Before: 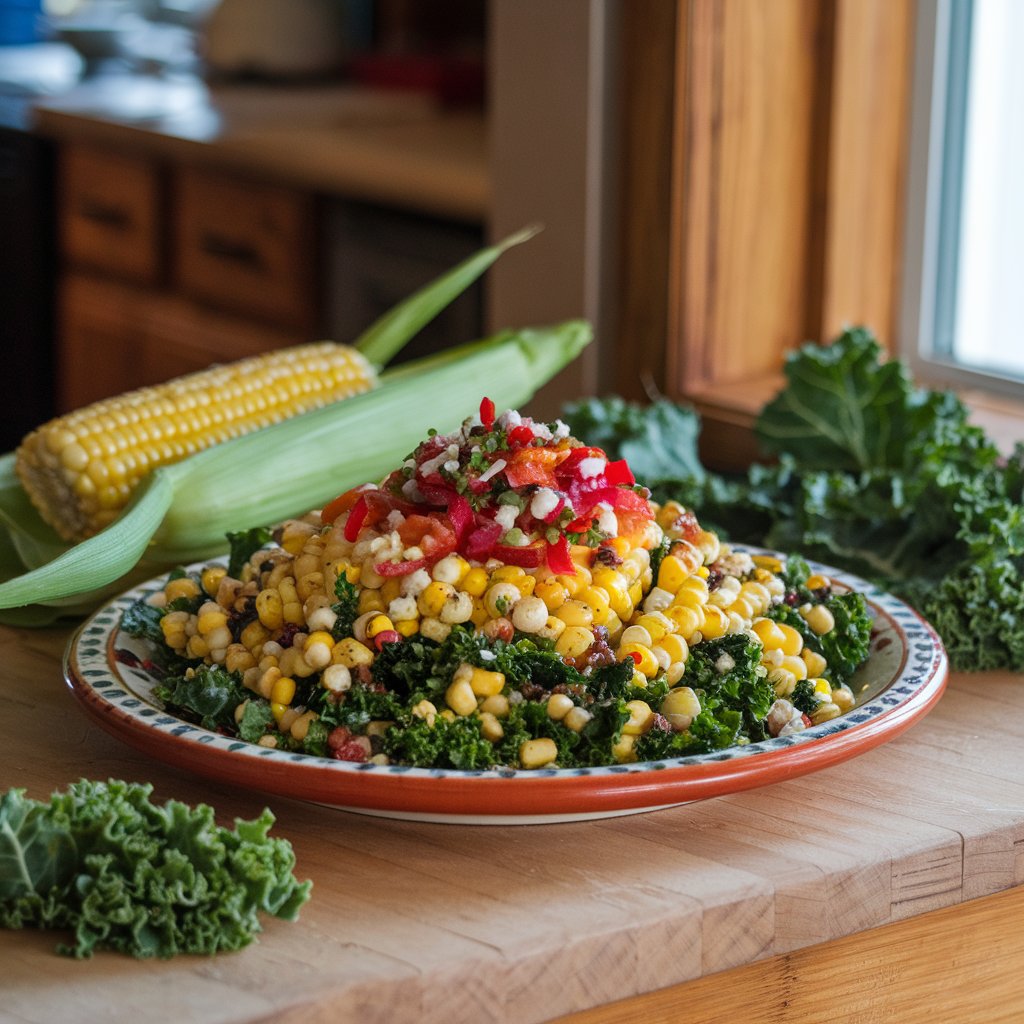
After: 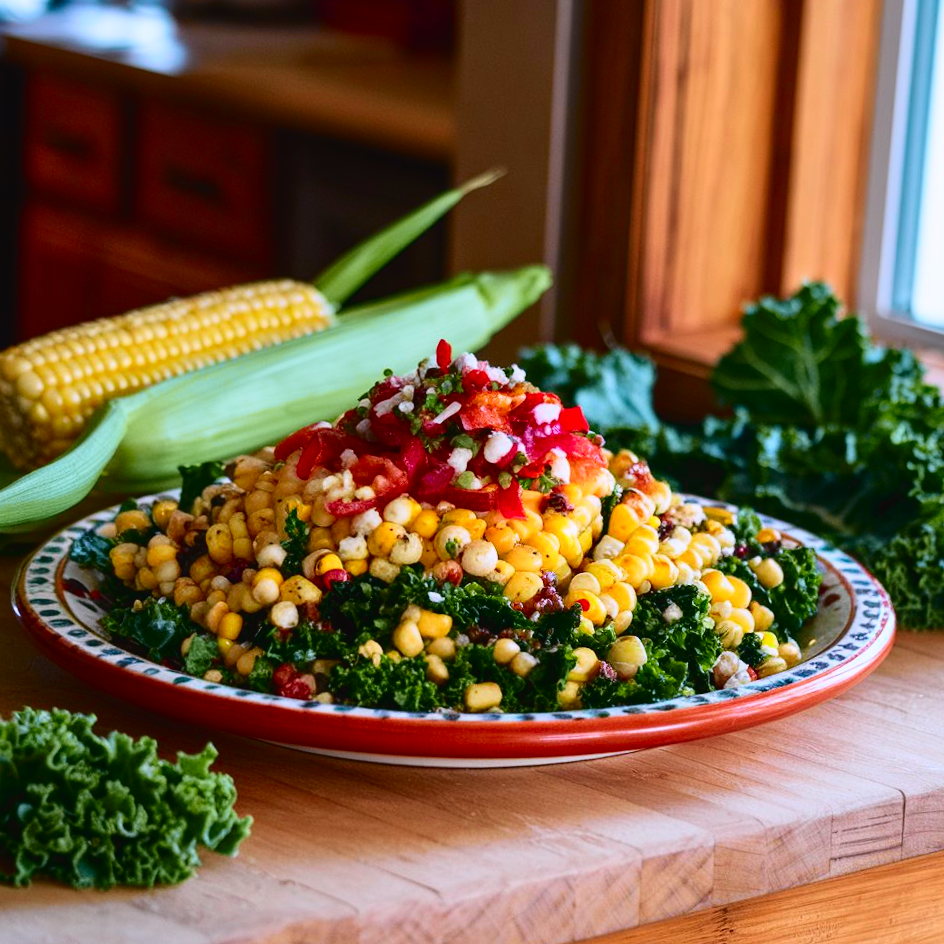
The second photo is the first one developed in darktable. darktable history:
tone curve: curves: ch0 [(0, 0.023) (0.137, 0.069) (0.249, 0.163) (0.487, 0.491) (0.778, 0.858) (0.896, 0.94) (1, 0.988)]; ch1 [(0, 0) (0.396, 0.369) (0.483, 0.459) (0.498, 0.5) (0.515, 0.517) (0.562, 0.6) (0.611, 0.667) (0.692, 0.744) (0.798, 0.863) (1, 1)]; ch2 [(0, 0) (0.426, 0.398) (0.483, 0.481) (0.503, 0.503) (0.526, 0.527) (0.549, 0.59) (0.62, 0.666) (0.705, 0.755) (0.985, 0.966)], color space Lab, independent channels
white balance: red 1.004, blue 1.096
crop and rotate: angle -1.96°, left 3.097%, top 4.154%, right 1.586%, bottom 0.529%
